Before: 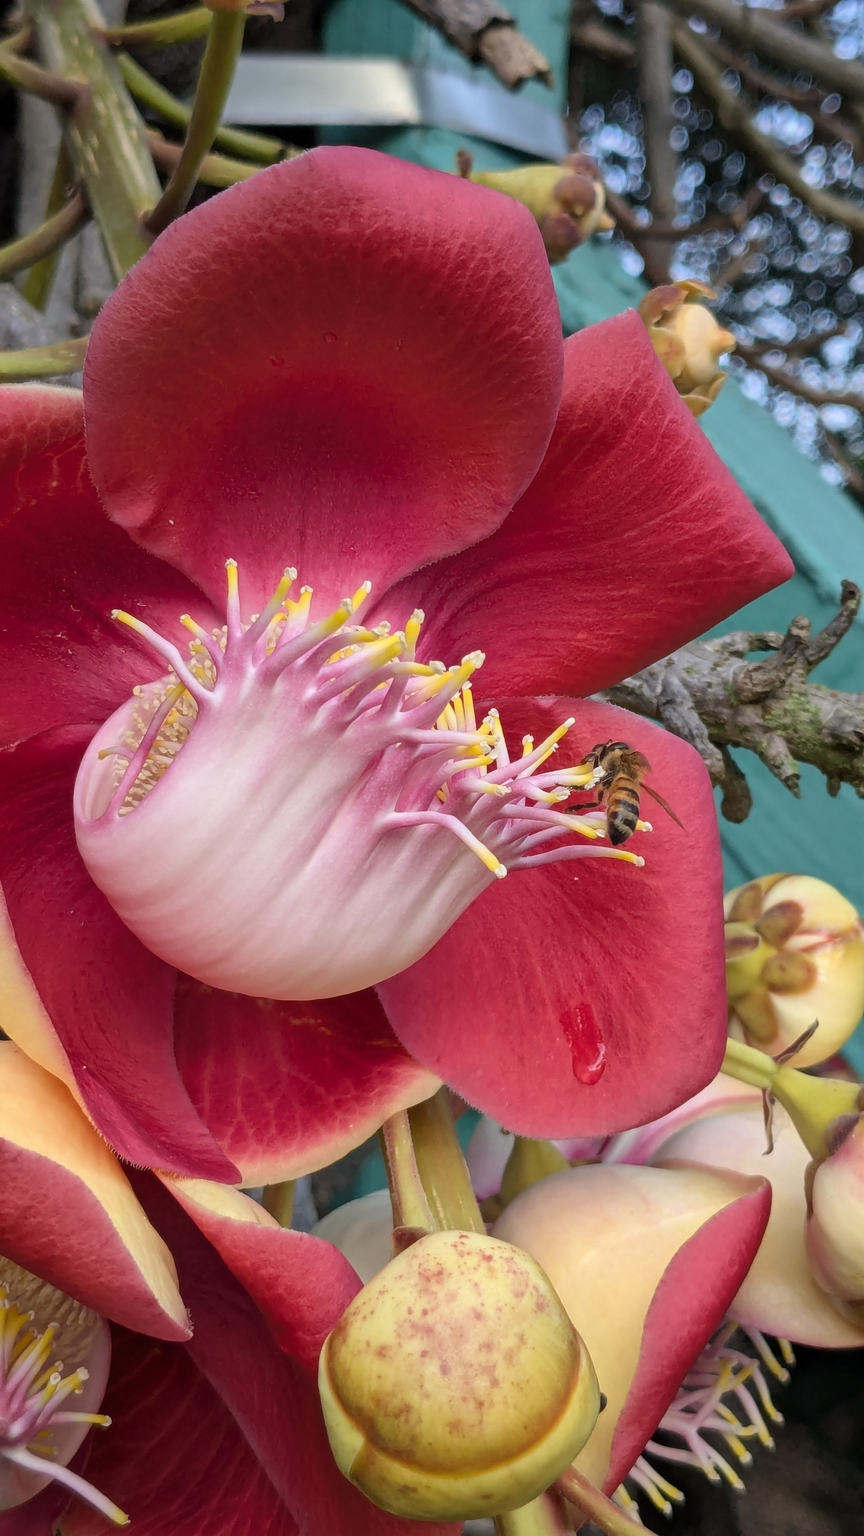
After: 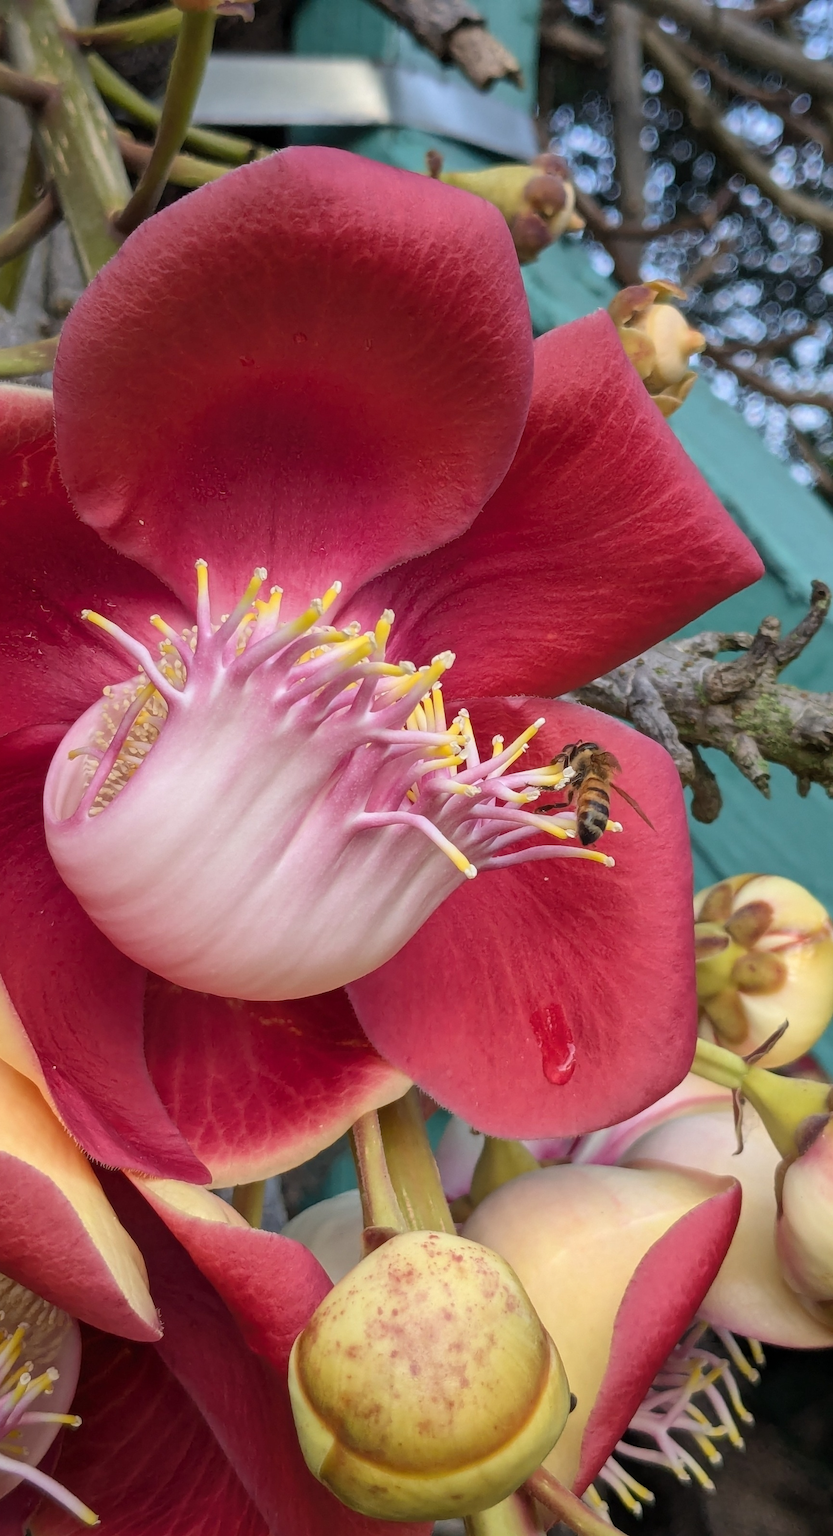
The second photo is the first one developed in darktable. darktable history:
tone equalizer: edges refinement/feathering 500, mask exposure compensation -1.57 EV, preserve details no
crop and rotate: left 3.516%
